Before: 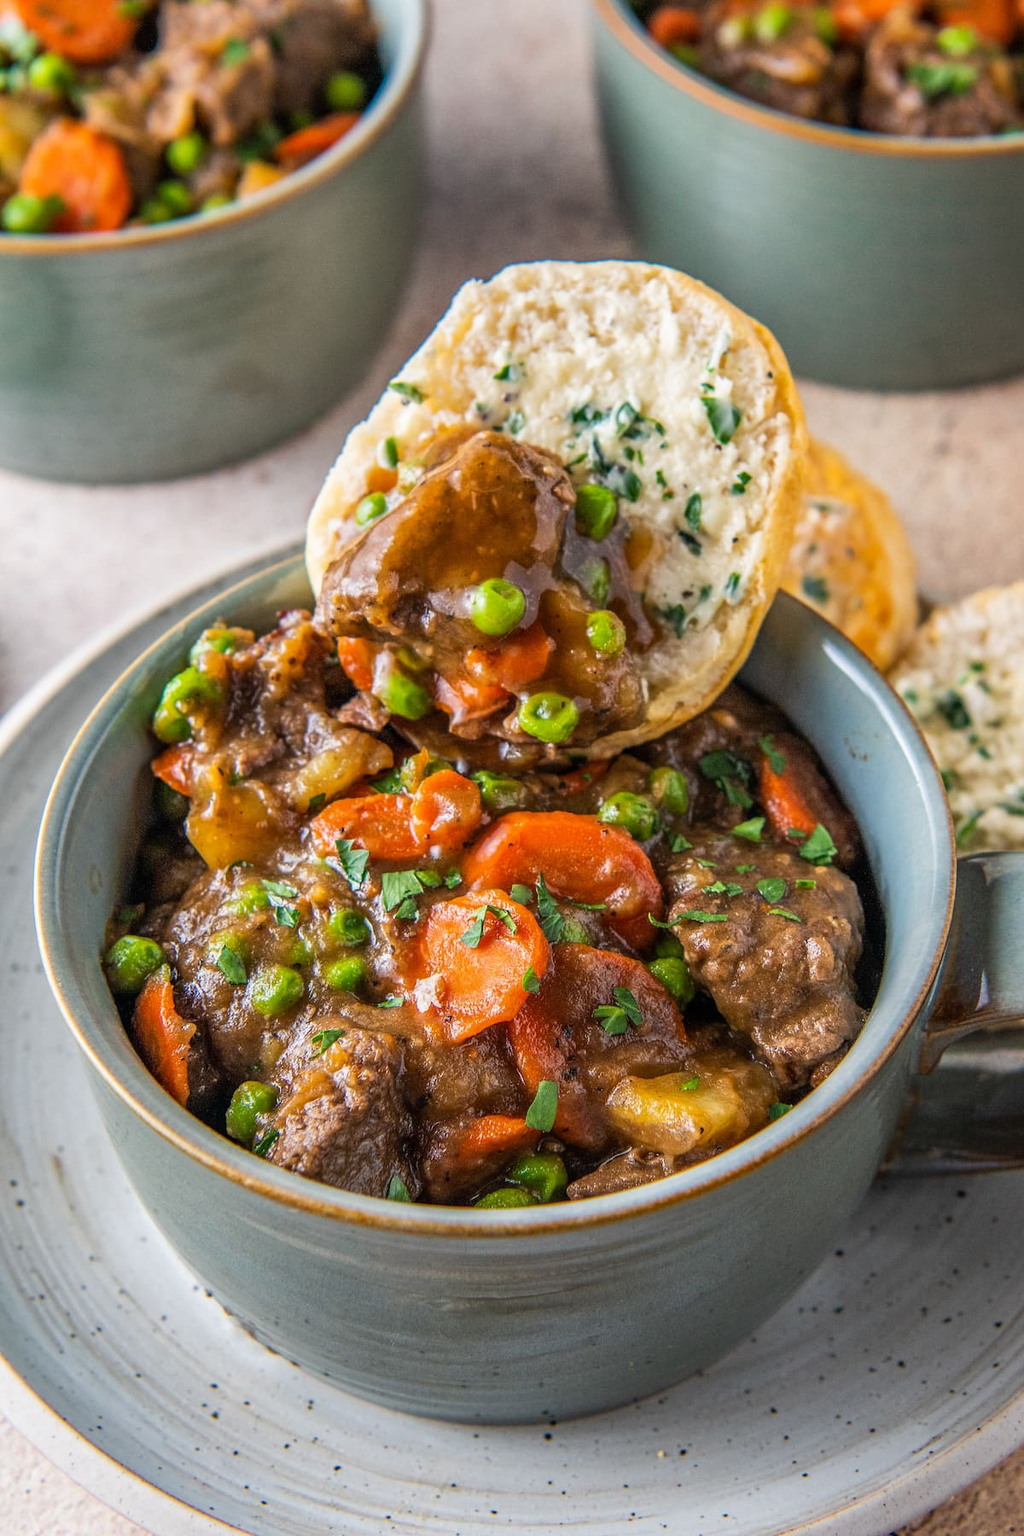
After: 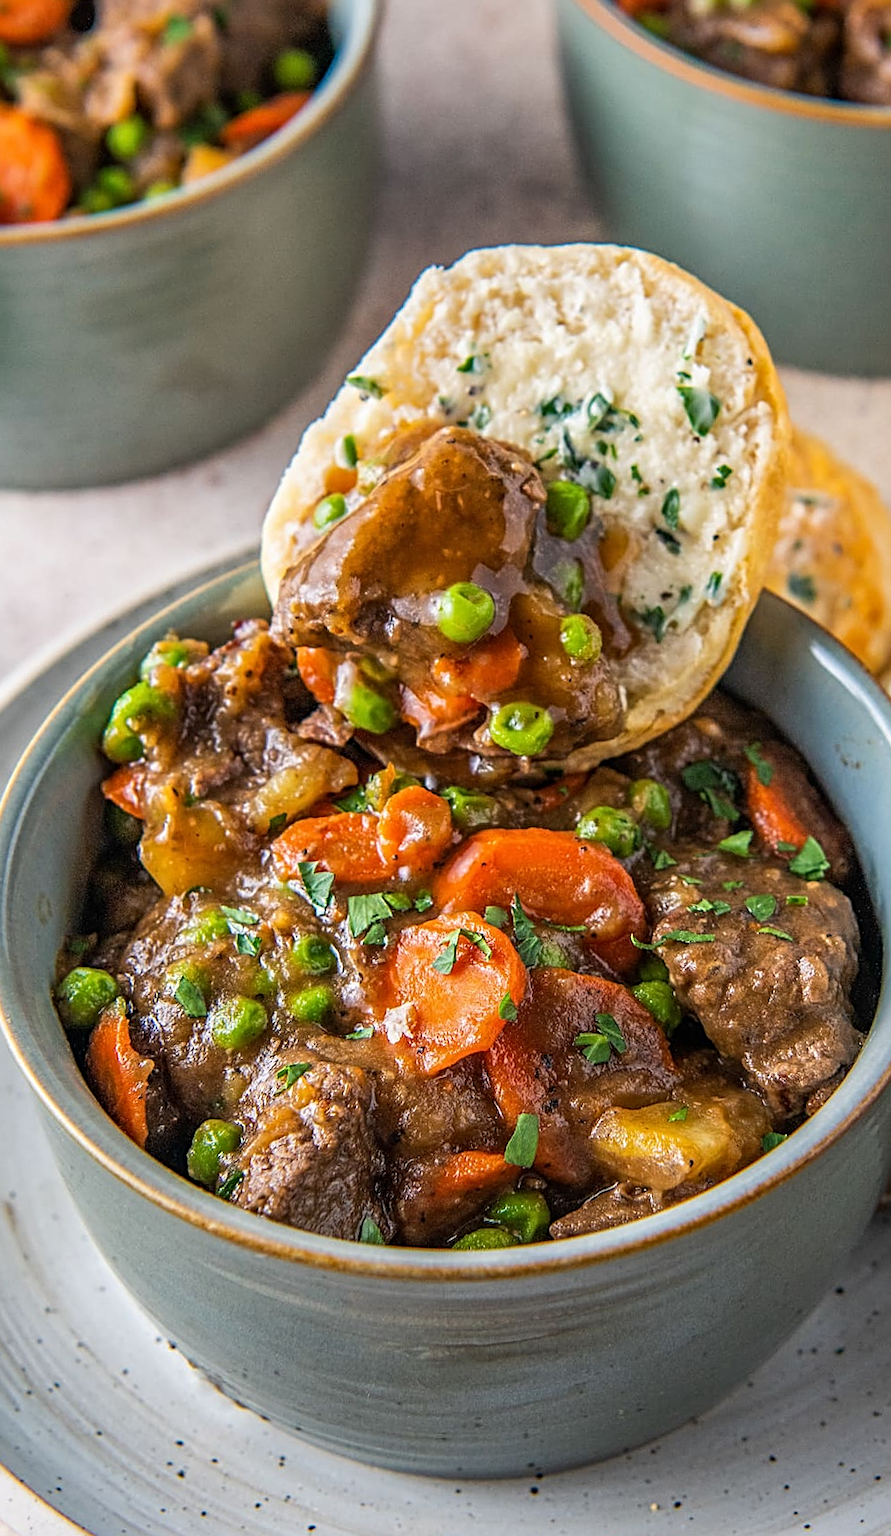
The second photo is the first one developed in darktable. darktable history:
sharpen: radius 2.767
crop and rotate: angle 1°, left 4.281%, top 0.642%, right 11.383%, bottom 2.486%
